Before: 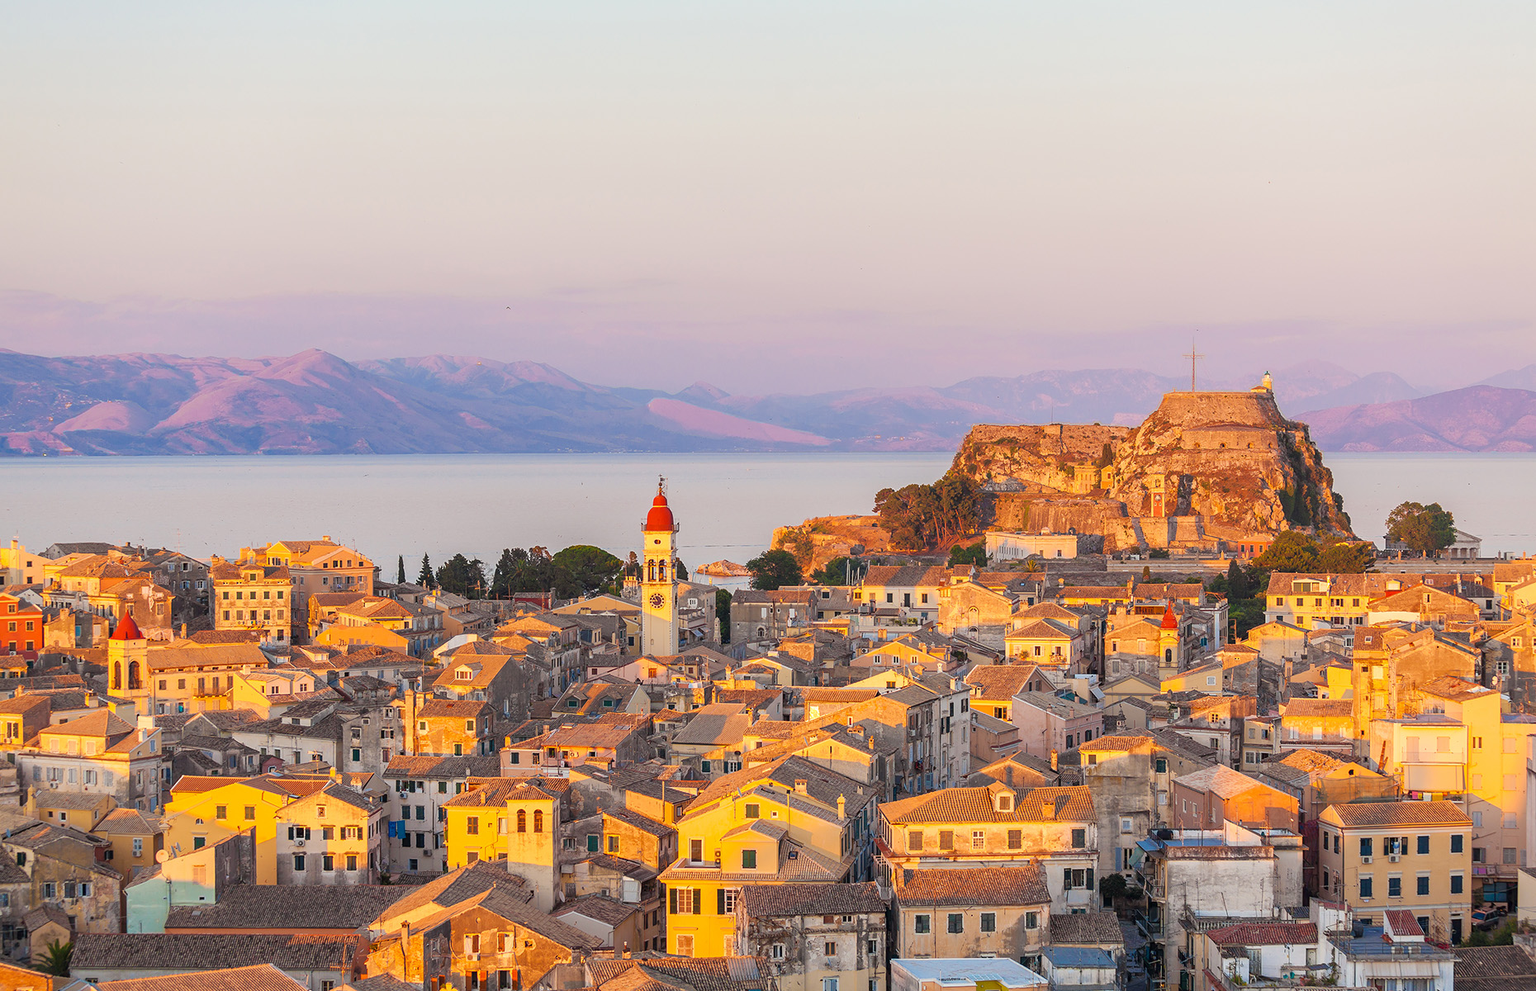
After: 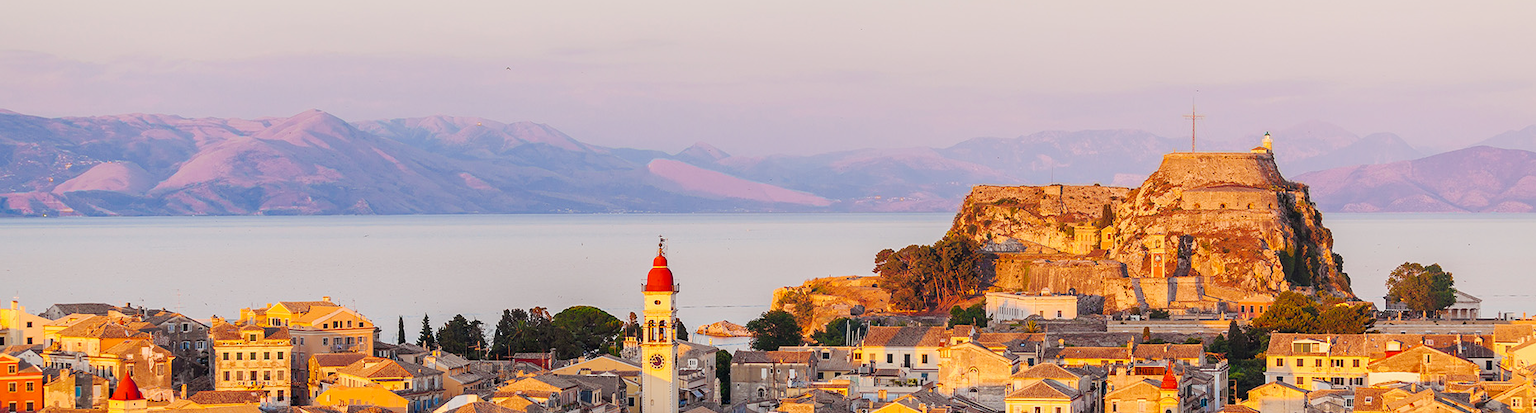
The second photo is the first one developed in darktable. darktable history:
contrast brightness saturation: saturation -0.035
tone curve: curves: ch0 [(0.029, 0) (0.134, 0.063) (0.249, 0.198) (0.378, 0.365) (0.499, 0.529) (1, 1)], preserve colors none
crop and rotate: top 24.208%, bottom 34.013%
